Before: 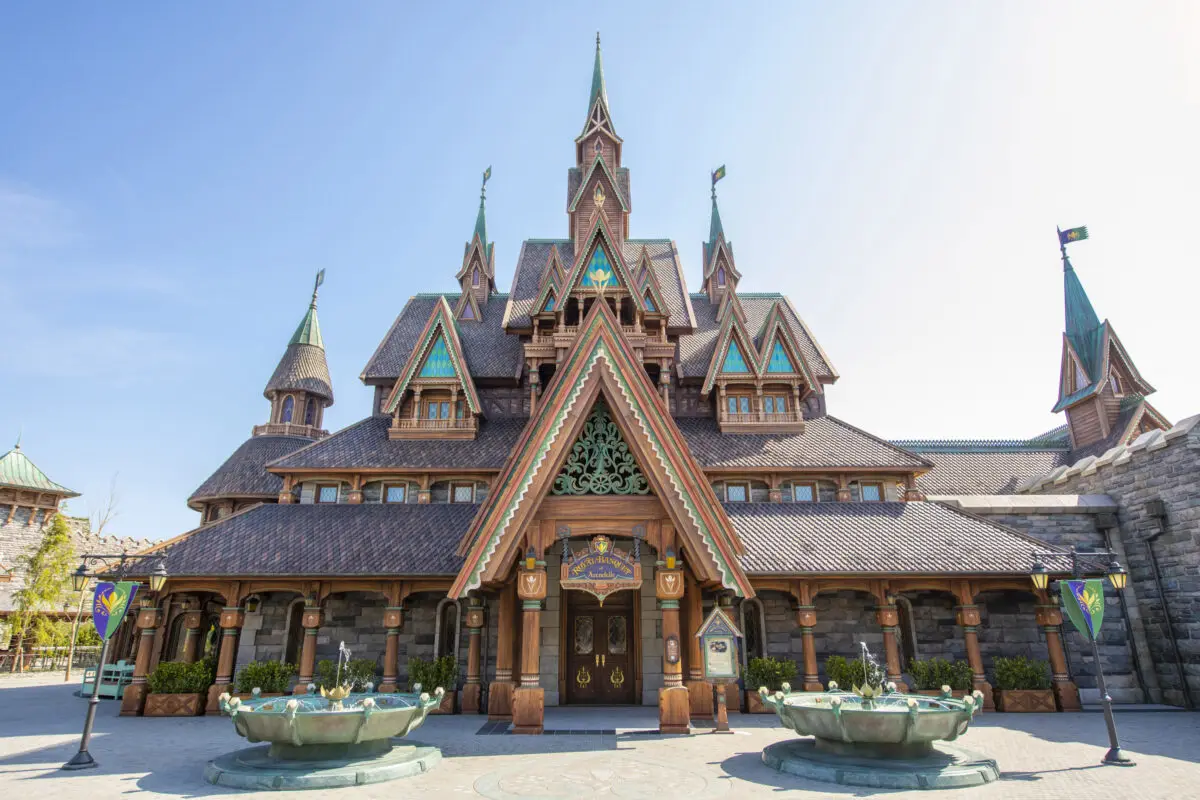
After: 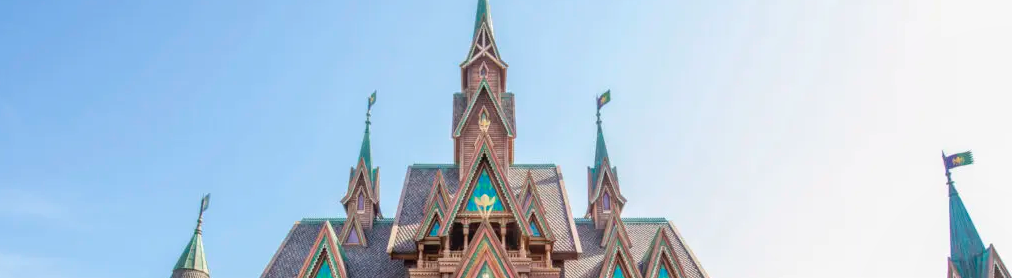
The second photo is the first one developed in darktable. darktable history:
local contrast: detail 110%
crop and rotate: left 9.656%, top 9.411%, right 5.967%, bottom 55.832%
